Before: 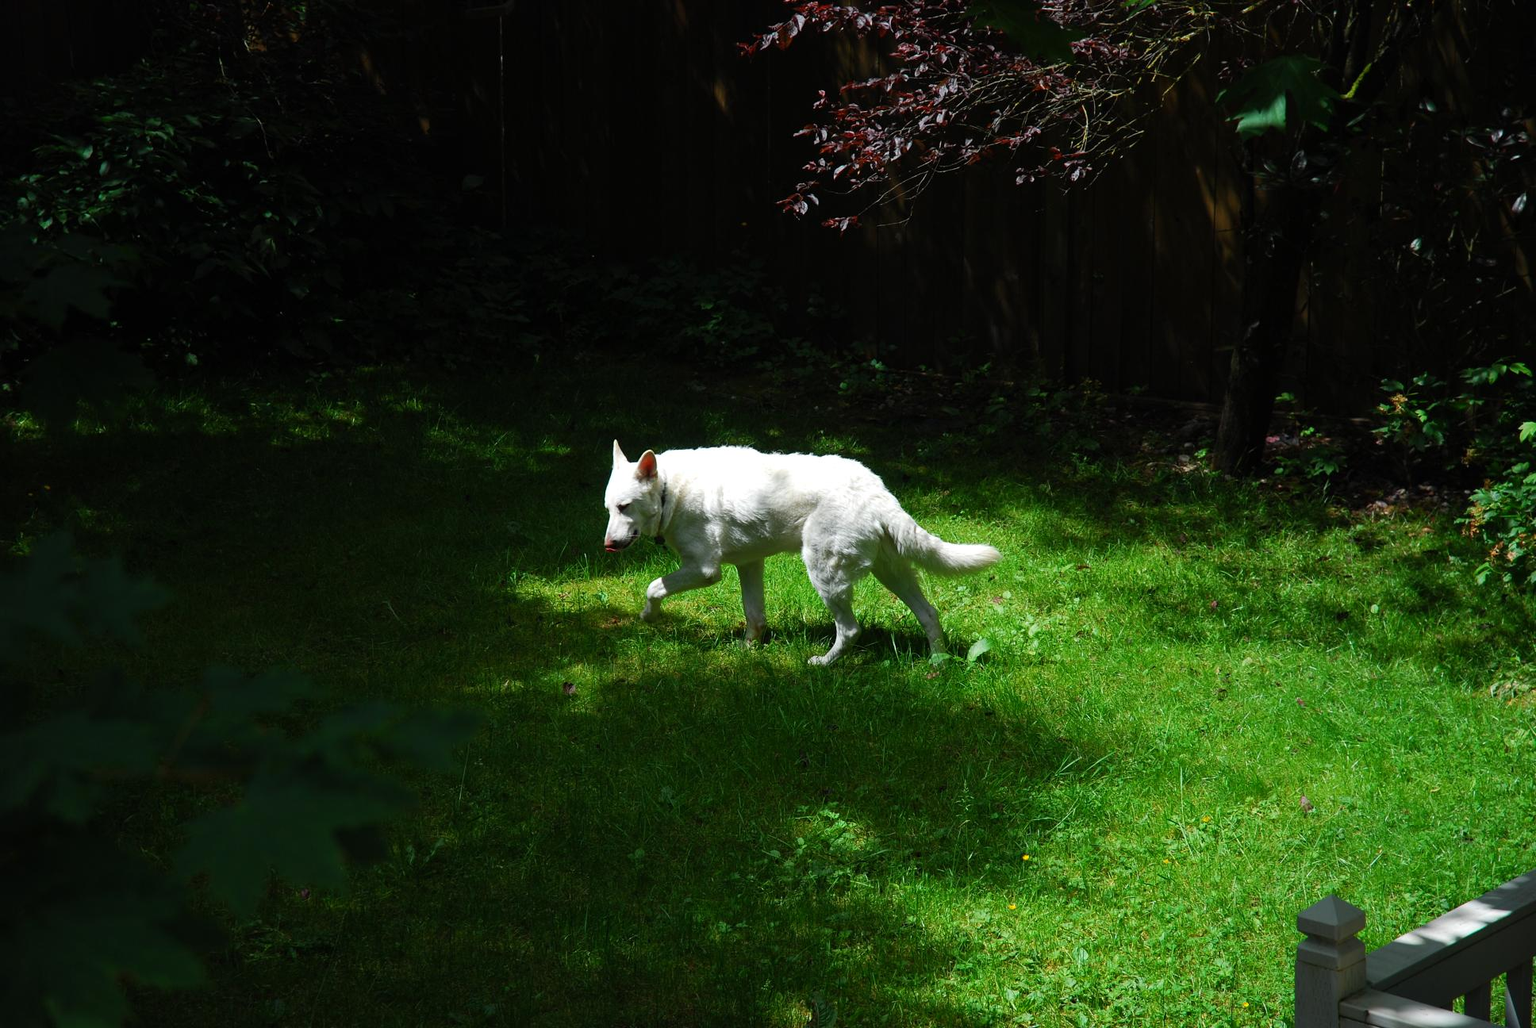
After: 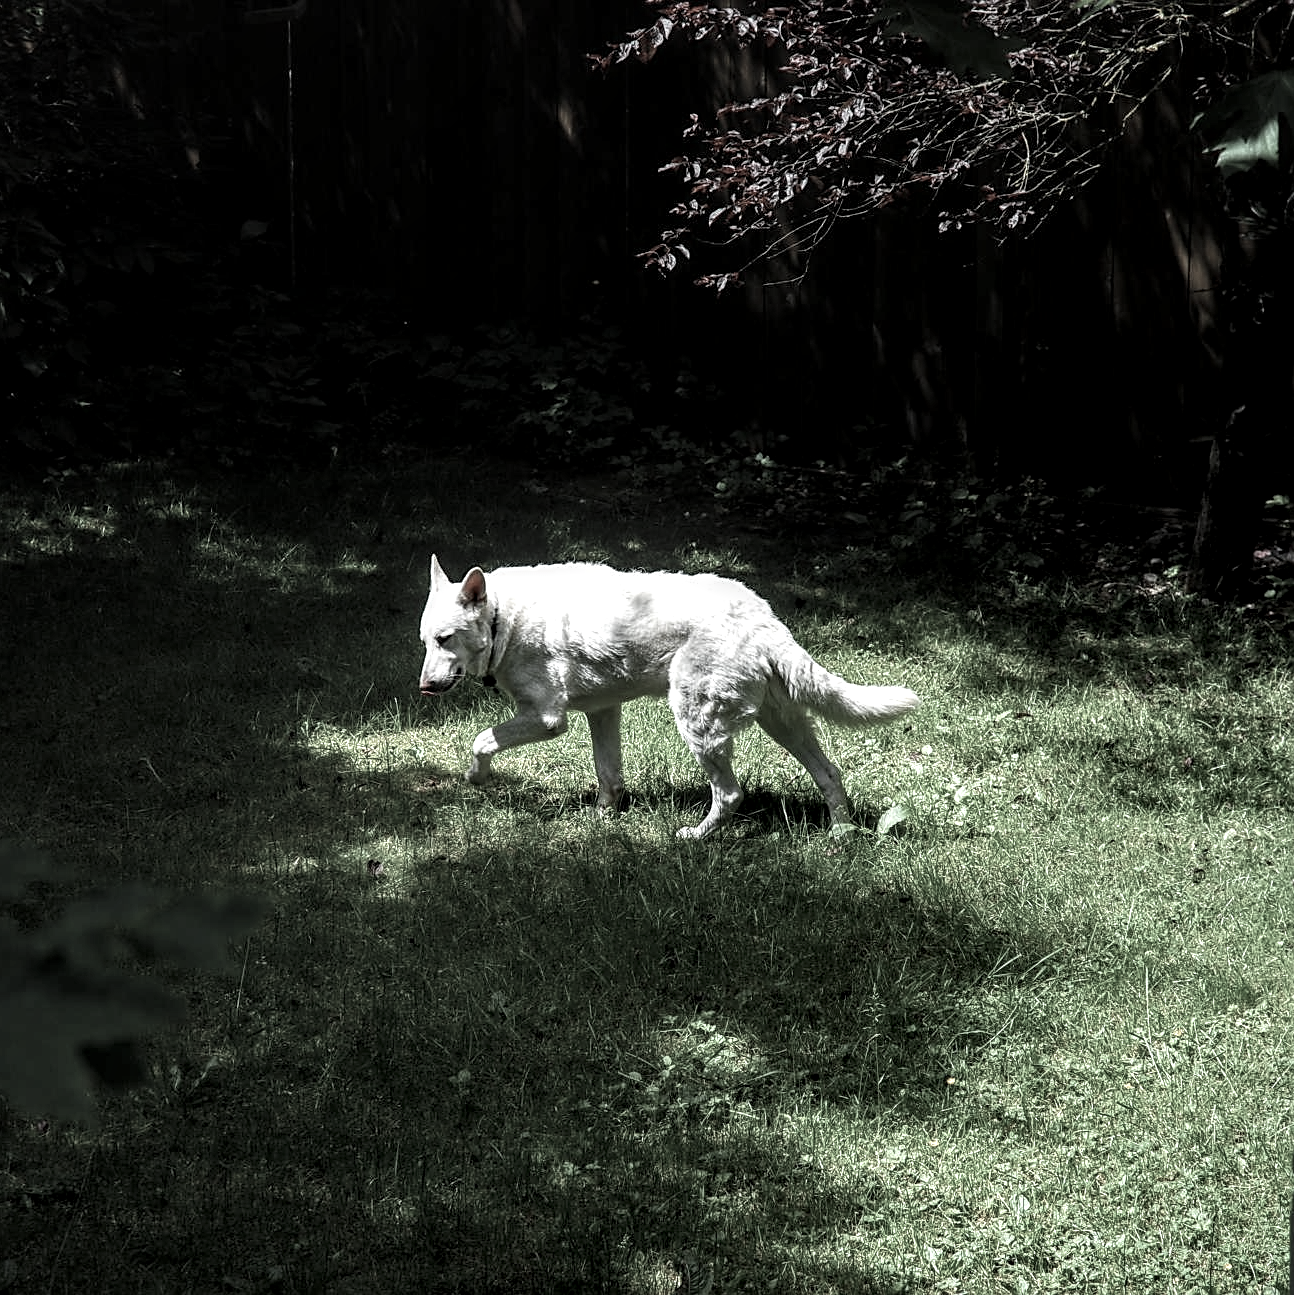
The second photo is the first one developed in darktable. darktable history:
crop and rotate: left 17.732%, right 15.423%
local contrast: highlights 19%, detail 186%
exposure: black level correction -0.001, exposure 0.08 EV, compensate highlight preservation false
sharpen: on, module defaults
color zones: curves: ch1 [(0, 0.153) (0.143, 0.15) (0.286, 0.151) (0.429, 0.152) (0.571, 0.152) (0.714, 0.151) (0.857, 0.151) (1, 0.153)]
